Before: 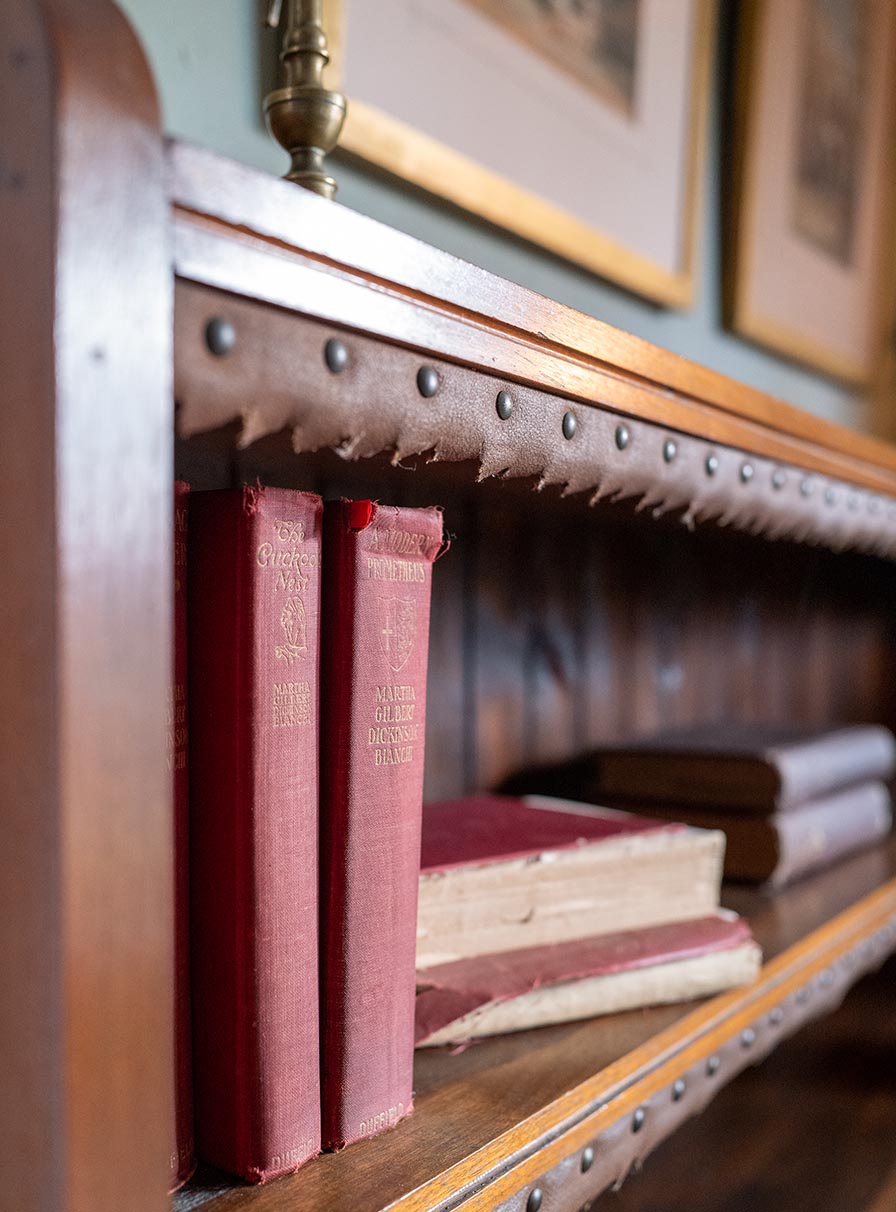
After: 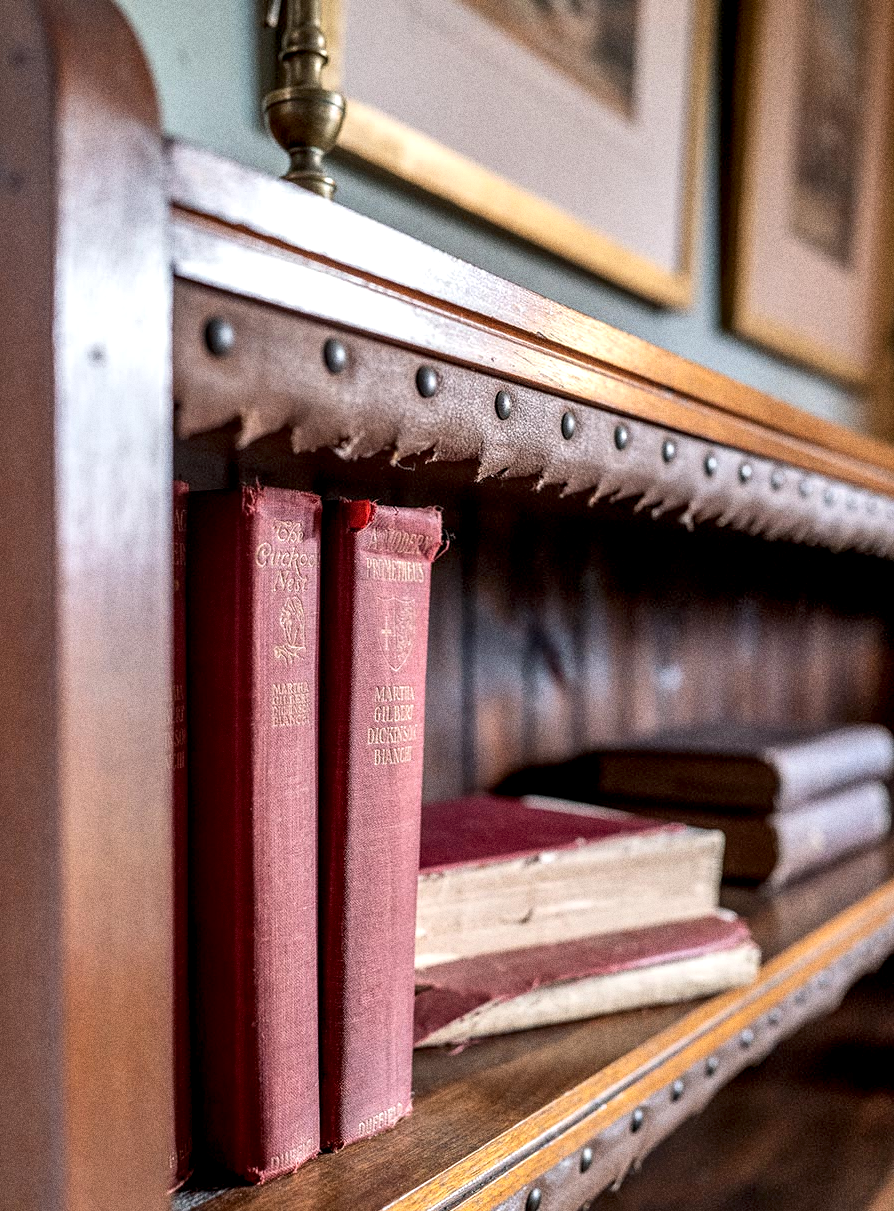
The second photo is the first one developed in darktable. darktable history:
crop and rotate: left 0.126%
local contrast: detail 160%
grain: coarseness 0.09 ISO, strength 40%
shadows and highlights: low approximation 0.01, soften with gaussian
